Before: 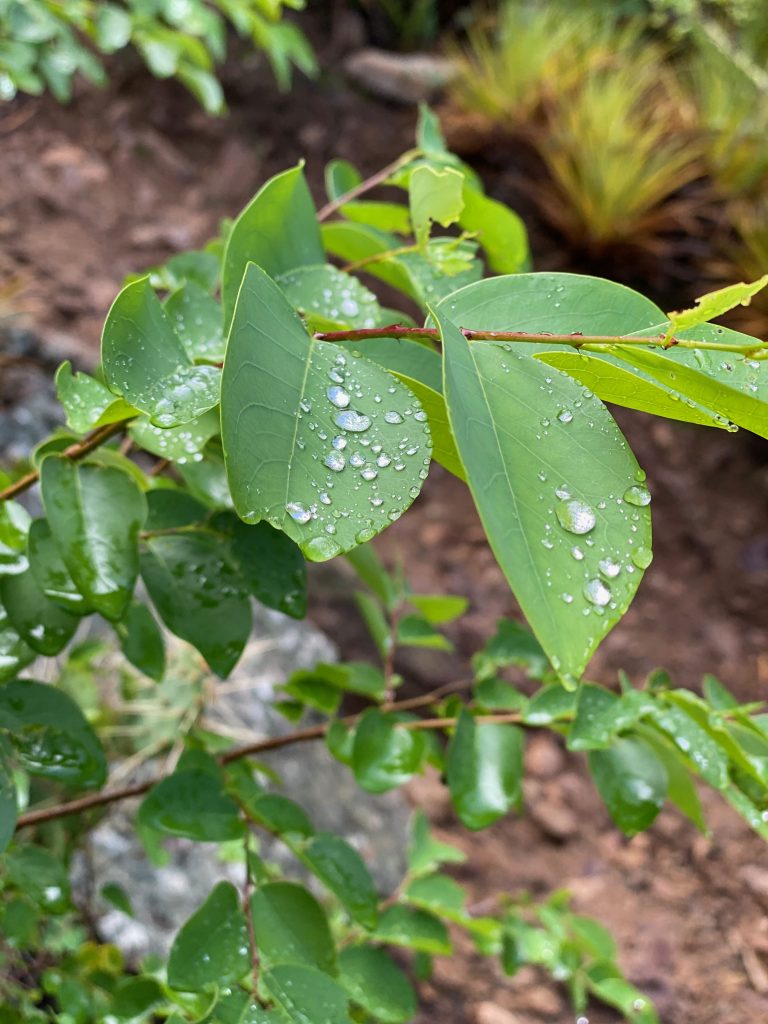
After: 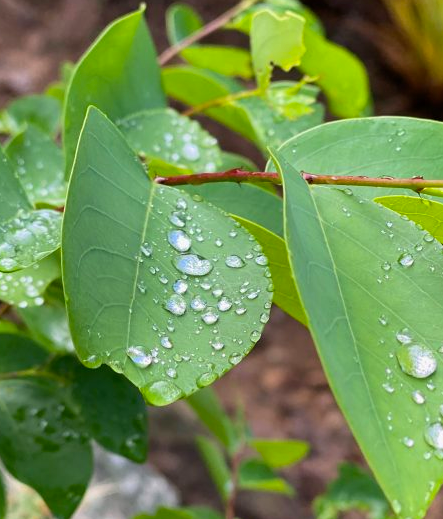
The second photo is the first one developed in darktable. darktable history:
color balance rgb: linear chroma grading › global chroma 14.827%, perceptual saturation grading › global saturation 0.444%
crop: left 20.715%, top 15.292%, right 21.595%, bottom 33.998%
